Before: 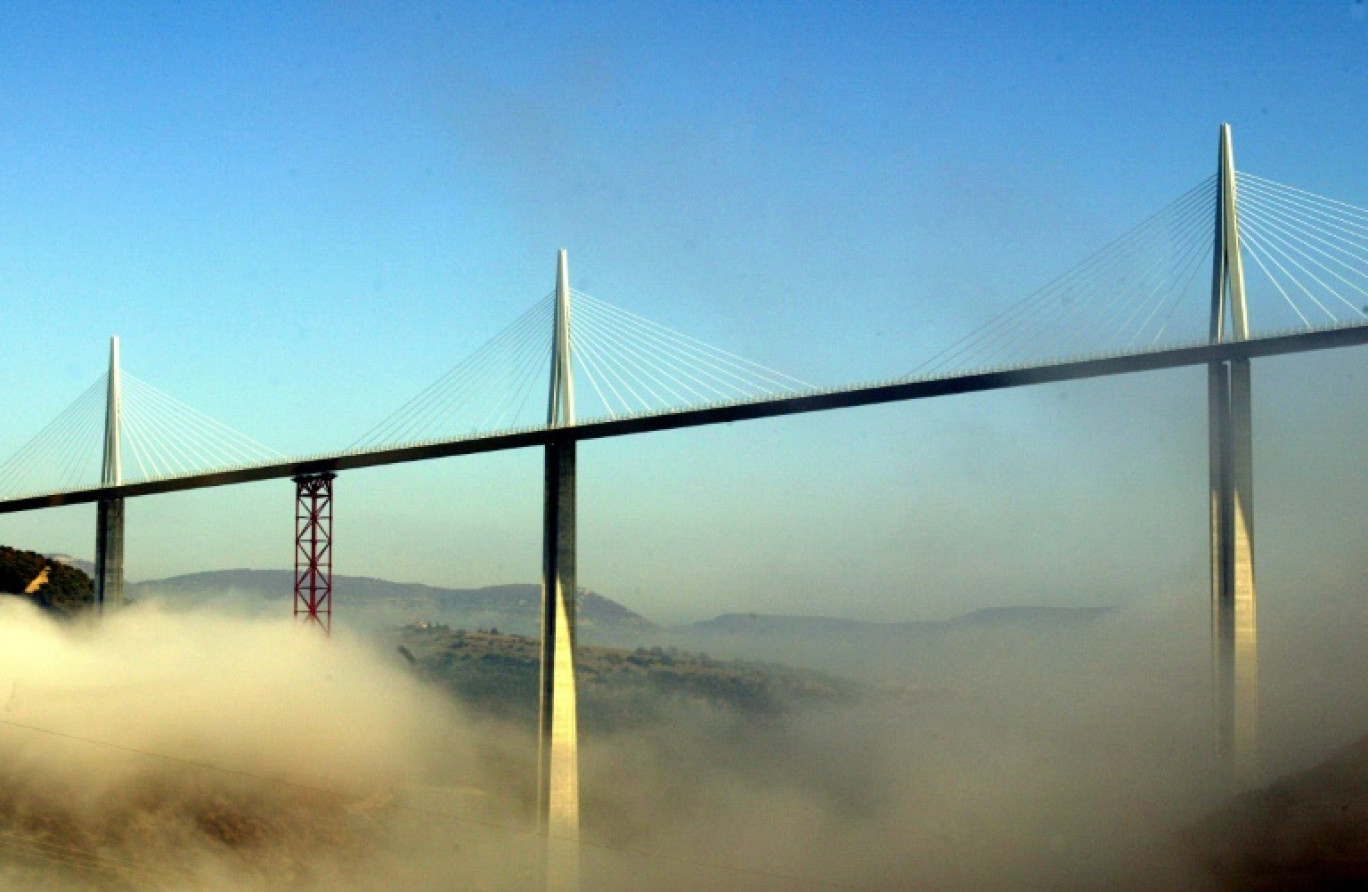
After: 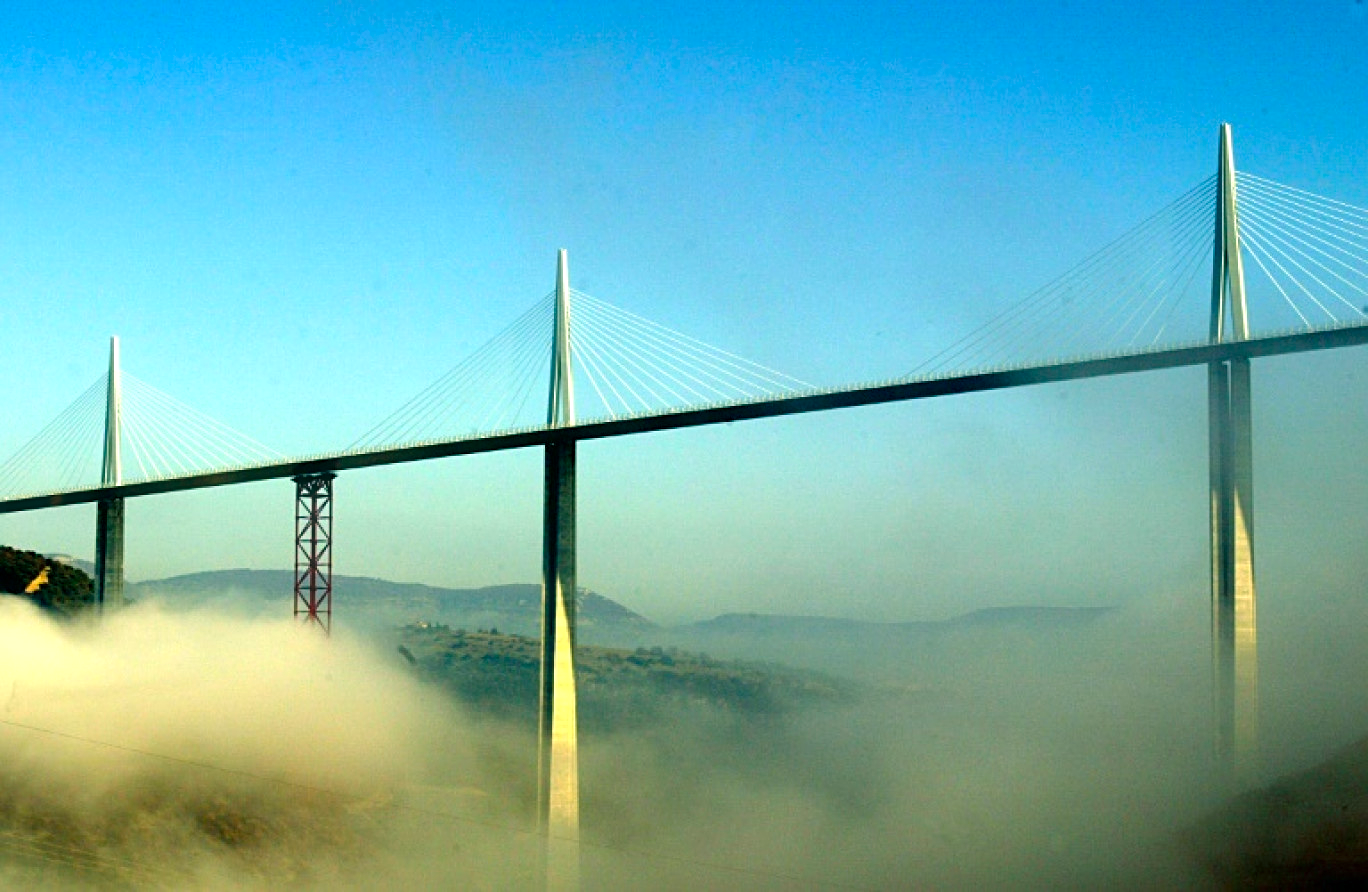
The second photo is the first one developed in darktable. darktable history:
sharpen: radius 2.148, amount 0.382, threshold 0.231
exposure: exposure 0.201 EV, compensate highlight preservation false
haze removal: strength -0.045, compatibility mode true, adaptive false
color balance rgb: power › chroma 2.136%, power › hue 165.51°, perceptual saturation grading › global saturation 15.868%
